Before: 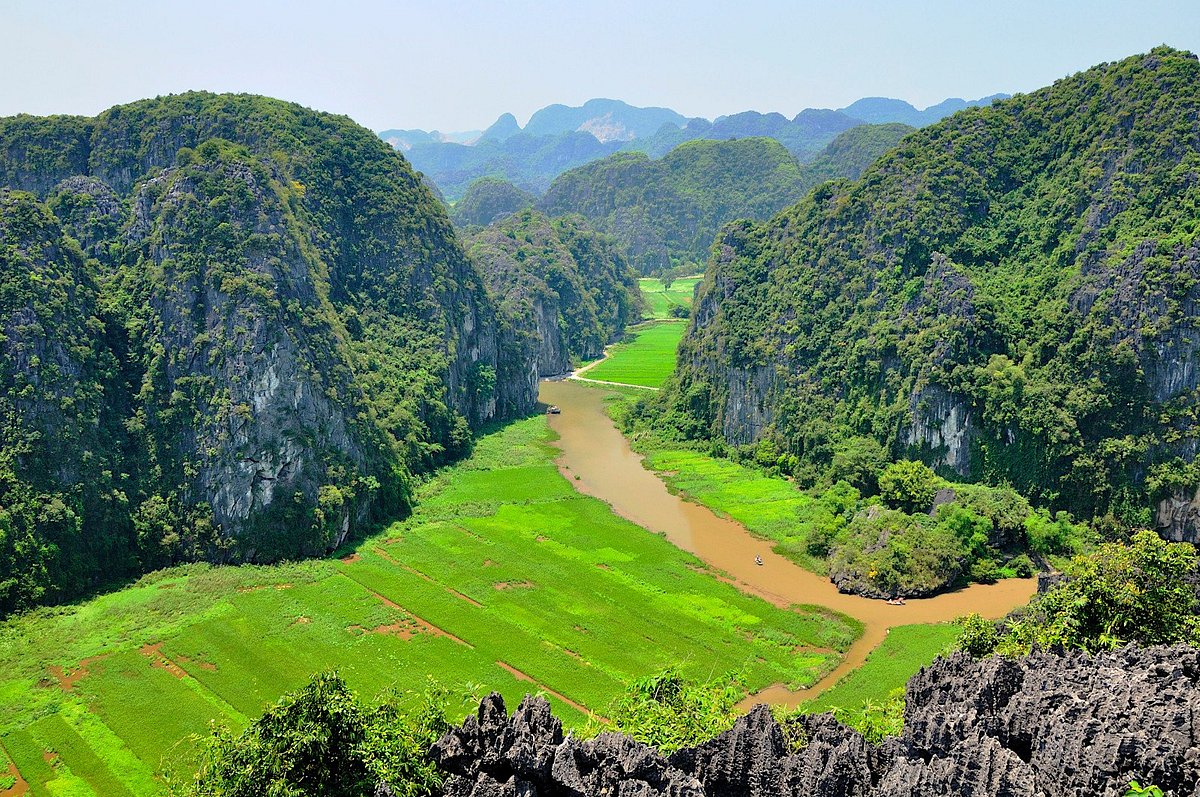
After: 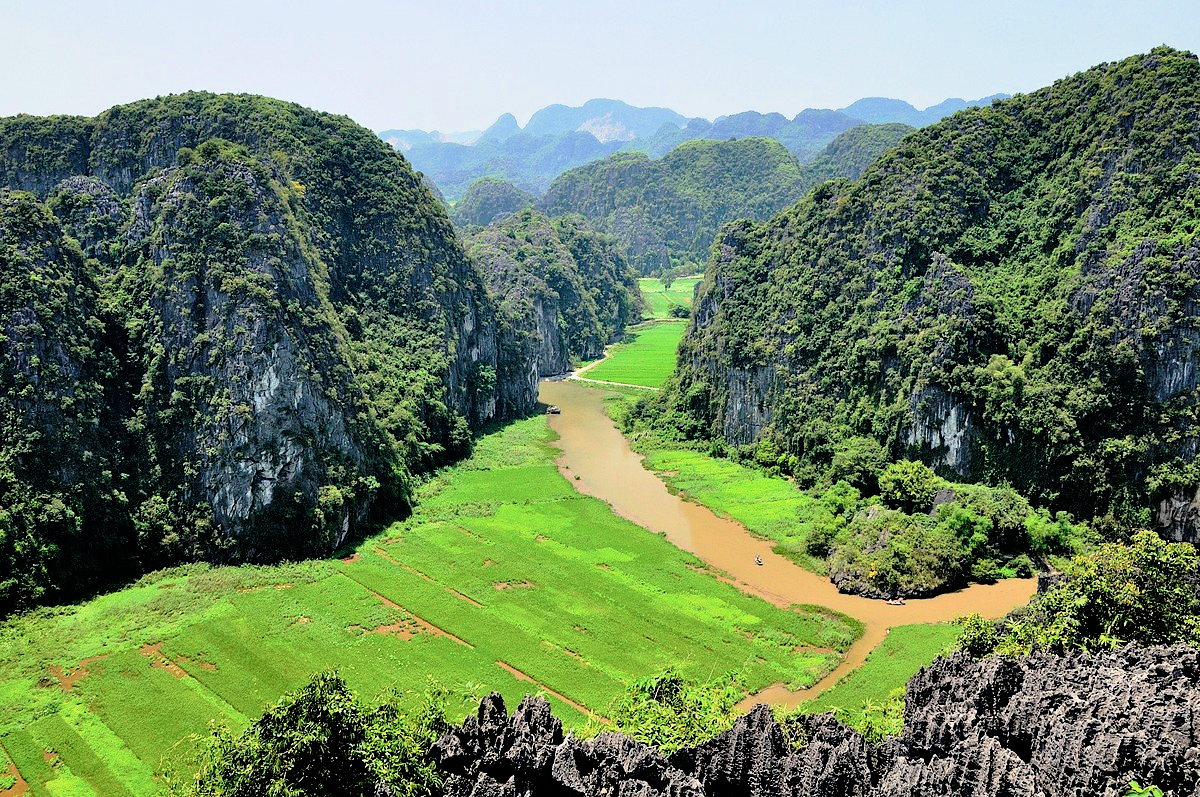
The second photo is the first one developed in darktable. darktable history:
filmic rgb: black relative exposure -5.38 EV, white relative exposure 2.85 EV, threshold 2.95 EV, dynamic range scaling -37.59%, hardness 4.01, contrast 1.595, highlights saturation mix -0.647%, enable highlight reconstruction true
